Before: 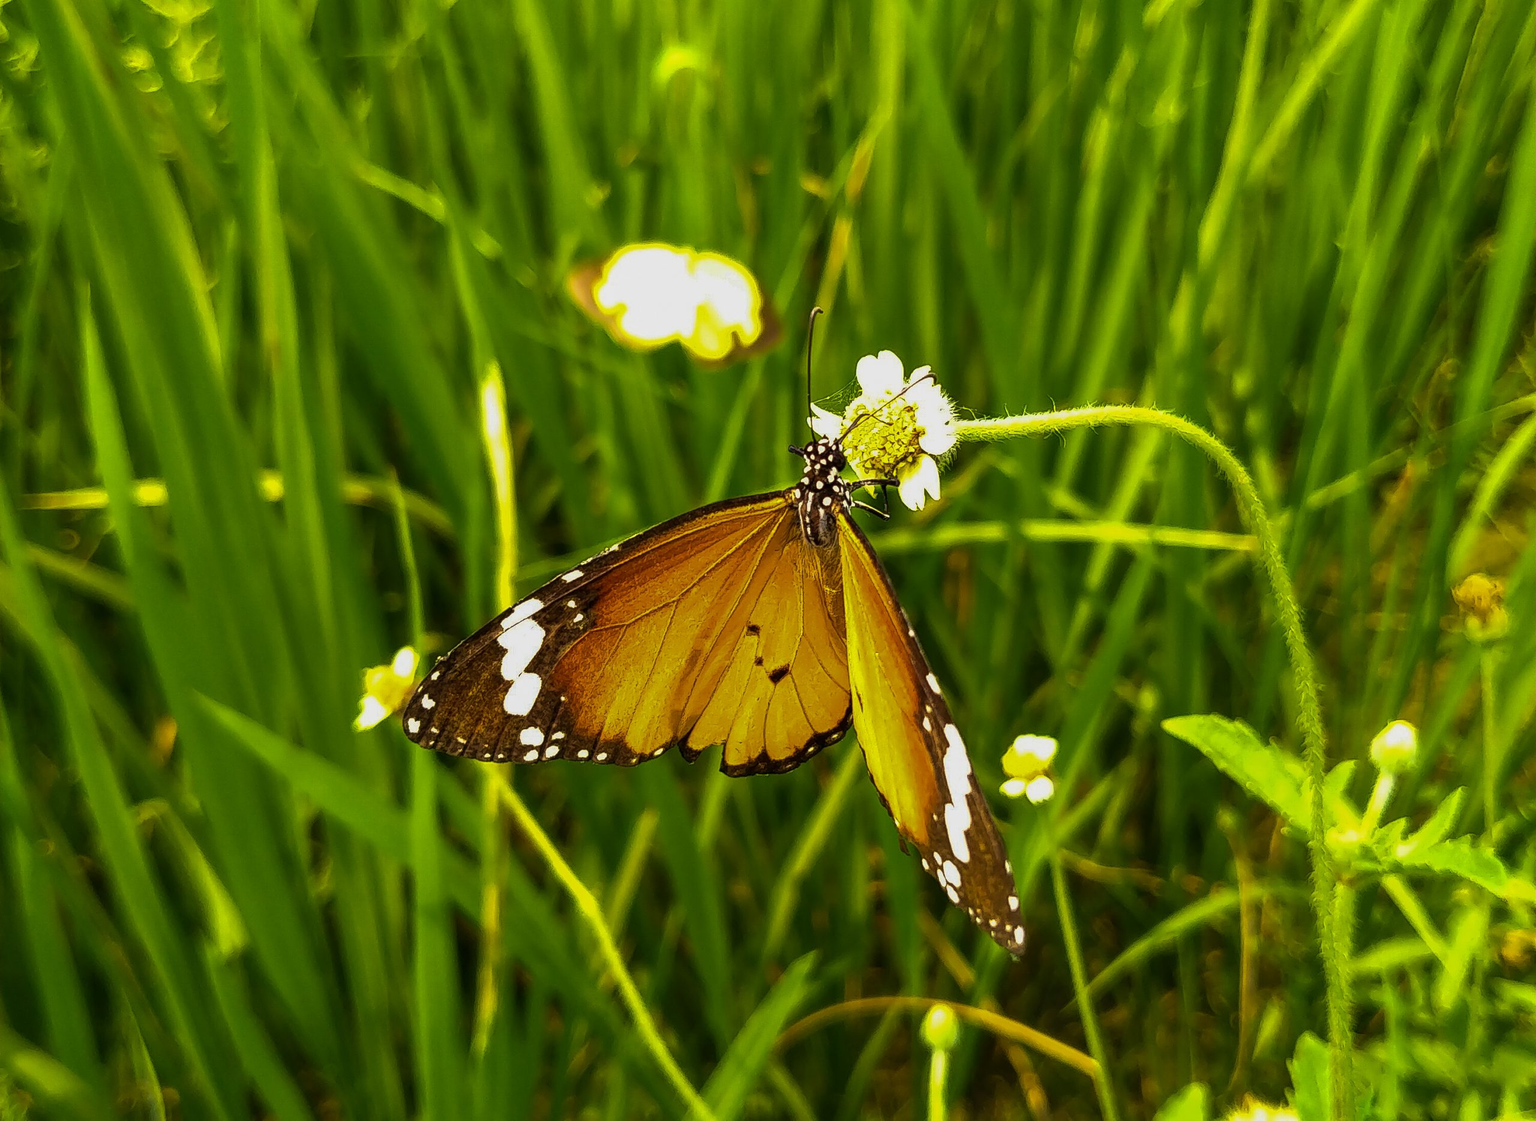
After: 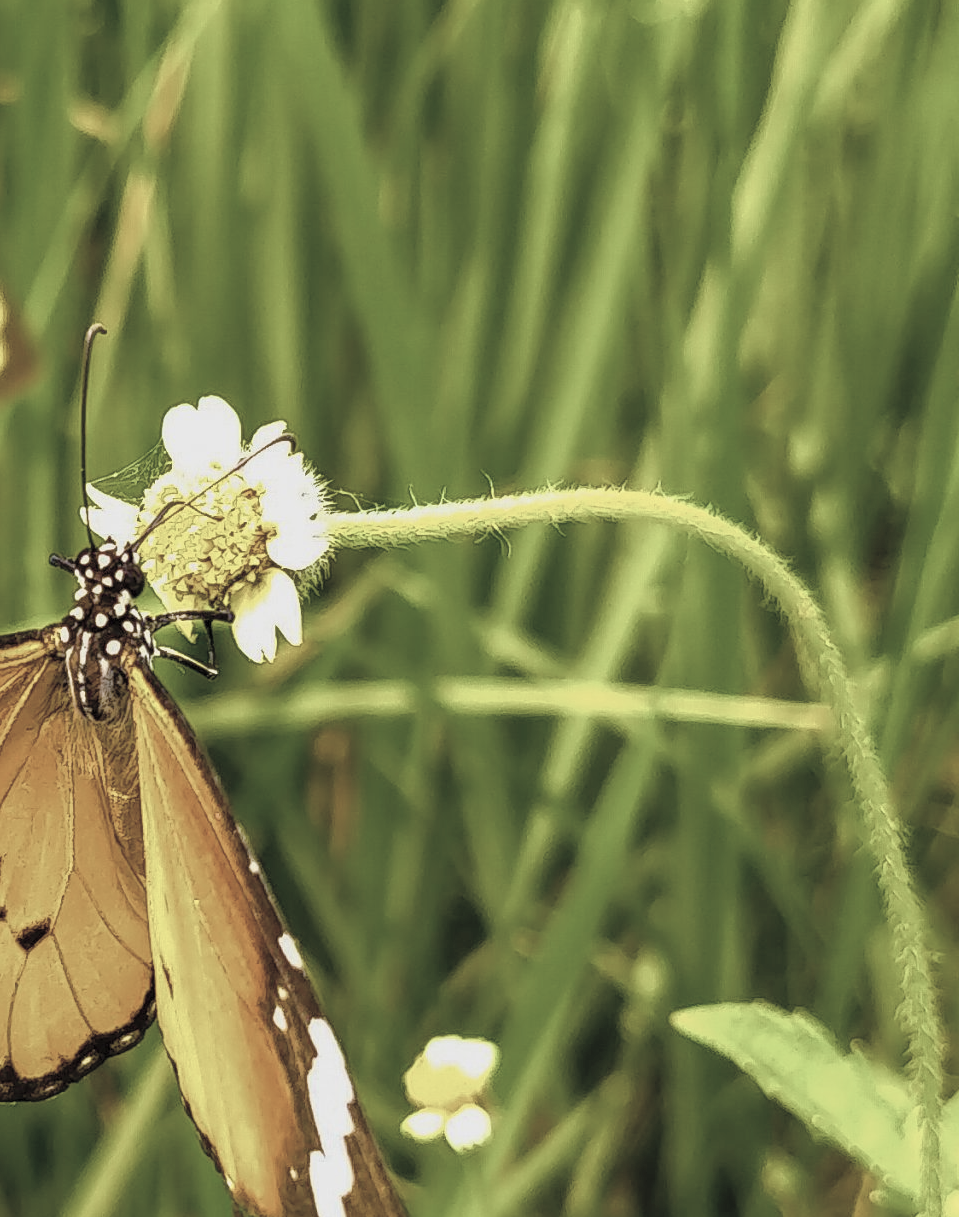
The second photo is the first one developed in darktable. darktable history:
crop and rotate: left 49.446%, top 10.104%, right 13.088%, bottom 24.732%
contrast brightness saturation: brightness 0.188, saturation -0.488
color balance rgb: perceptual saturation grading › global saturation 26.098%, perceptual saturation grading › highlights -28.235%, perceptual saturation grading › mid-tones 15.959%, perceptual saturation grading › shadows 33.679%, perceptual brilliance grading › global brilliance 1.375%, perceptual brilliance grading › highlights -3.726%
